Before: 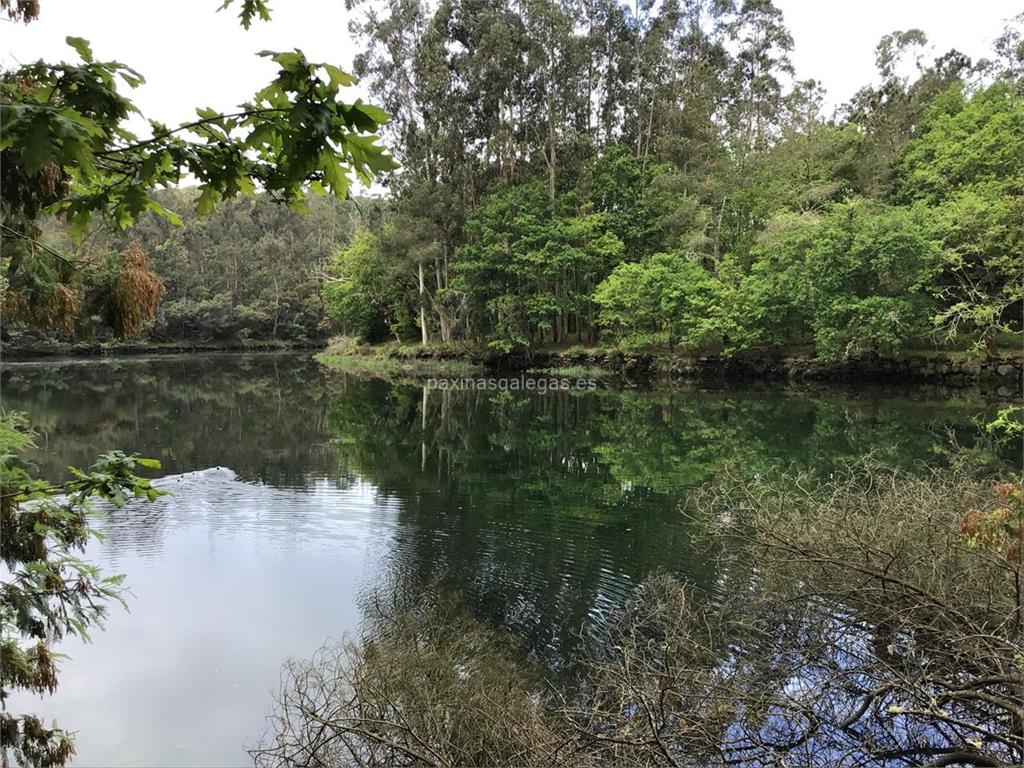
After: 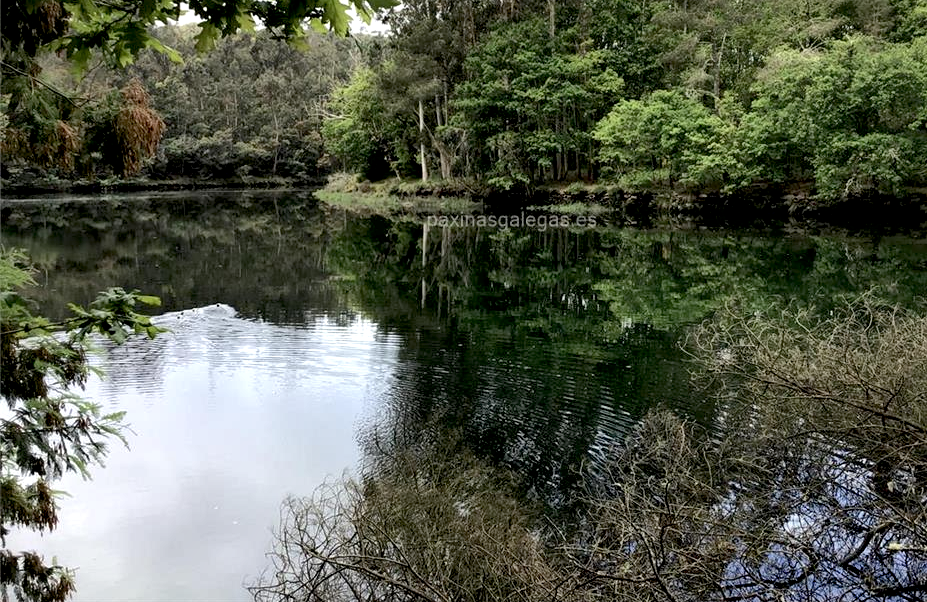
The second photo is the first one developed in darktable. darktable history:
local contrast: mode bilateral grid, contrast 25, coarseness 60, detail 151%, midtone range 0.2
crop: top 21.304%, right 9.391%, bottom 0.22%
color balance rgb: global offset › luminance -1.434%, linear chroma grading › global chroma -14.881%, perceptual saturation grading › global saturation 0.906%
tone equalizer: -8 EV -0.001 EV, -7 EV 0.001 EV, -6 EV -0.004 EV, -5 EV -0.016 EV, -4 EV -0.079 EV, -3 EV -0.22 EV, -2 EV -0.251 EV, -1 EV 0.101 EV, +0 EV 0.304 EV
